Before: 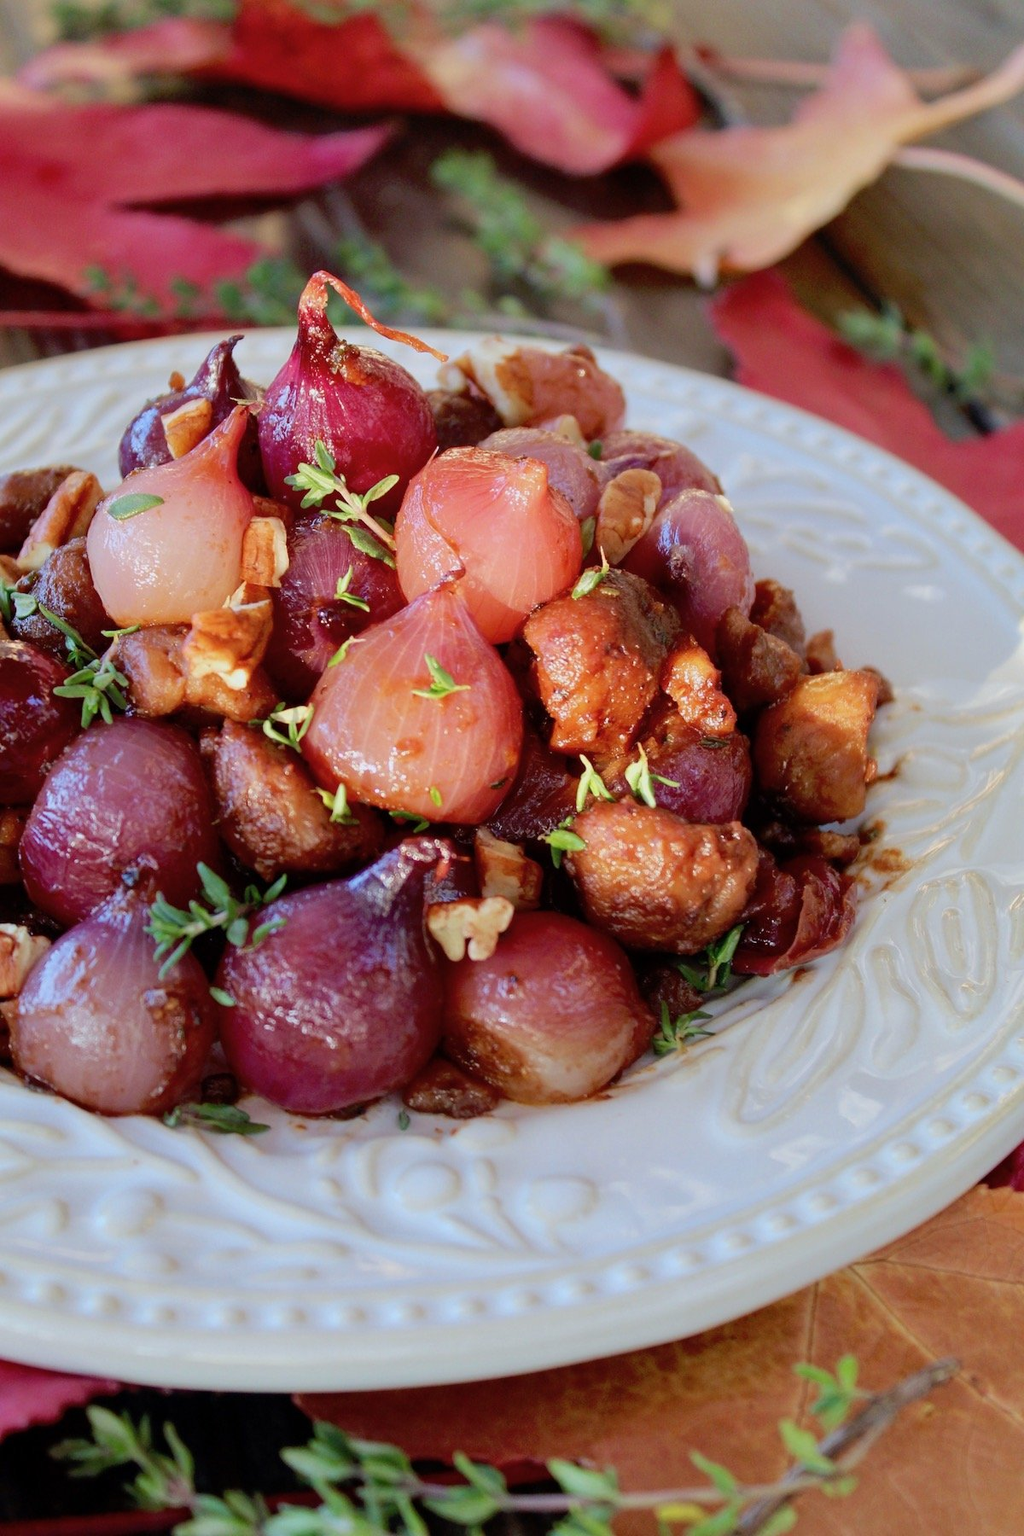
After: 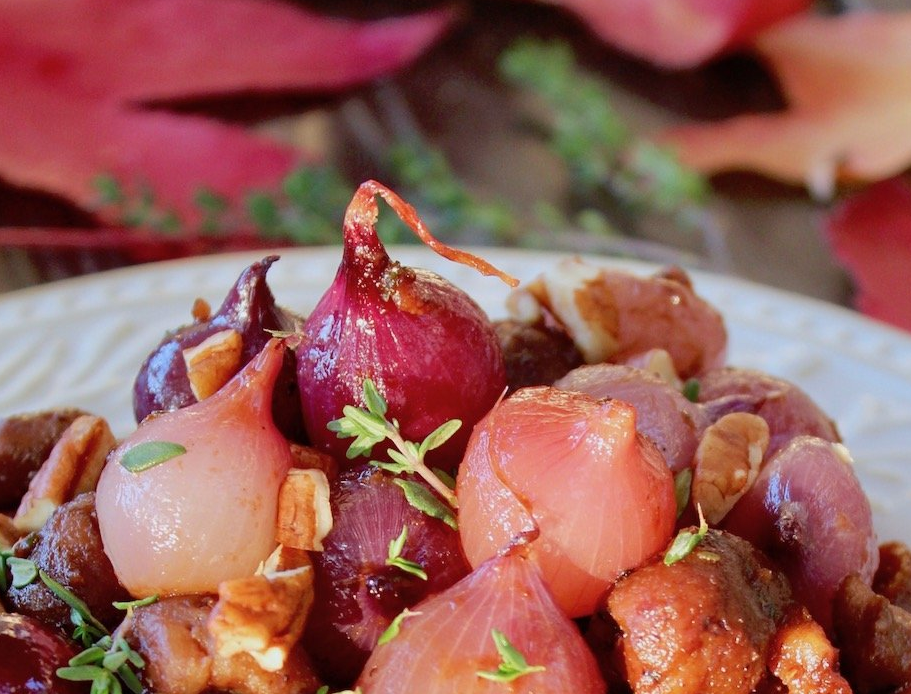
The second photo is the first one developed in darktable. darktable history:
crop: left 0.522%, top 7.635%, right 23.48%, bottom 53.78%
